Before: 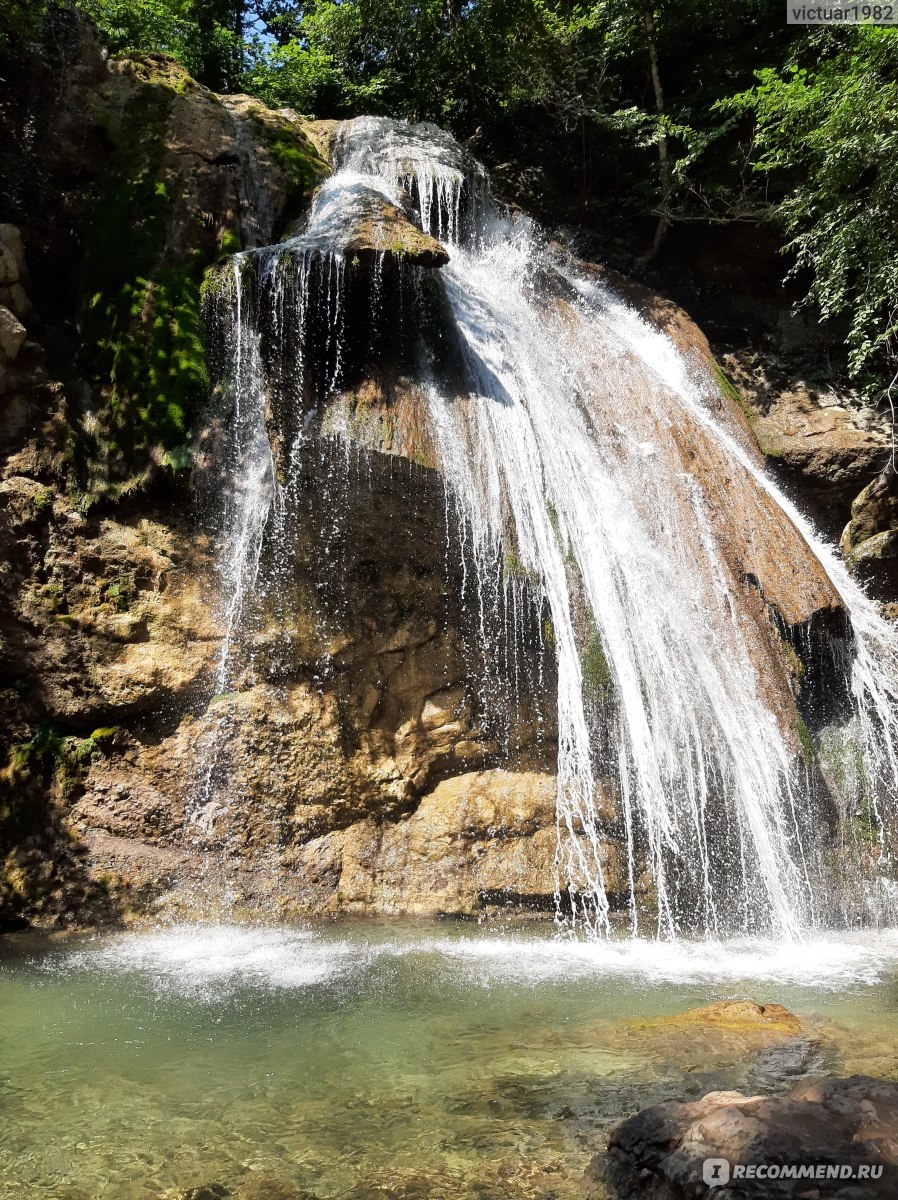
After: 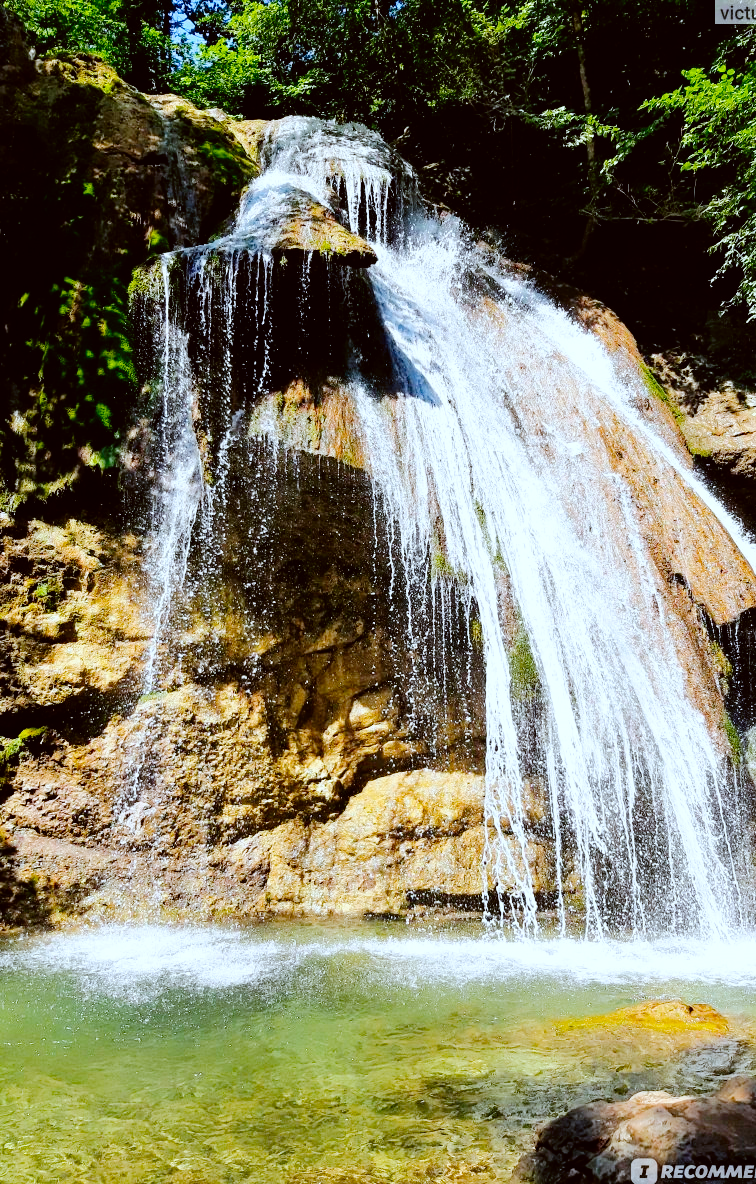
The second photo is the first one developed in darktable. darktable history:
crop: left 8.026%, right 7.374%
color balance rgb: perceptual saturation grading › global saturation 25%, perceptual brilliance grading › mid-tones 10%, perceptual brilliance grading › shadows 15%, global vibrance 20%
color correction: highlights a* -3.28, highlights b* -6.24, shadows a* 3.1, shadows b* 5.19
white balance: red 0.967, blue 1.049
haze removal: compatibility mode true, adaptive false
tone curve: curves: ch0 [(0, 0) (0.003, 0) (0.011, 0.002) (0.025, 0.004) (0.044, 0.007) (0.069, 0.015) (0.1, 0.025) (0.136, 0.04) (0.177, 0.09) (0.224, 0.152) (0.277, 0.239) (0.335, 0.335) (0.399, 0.43) (0.468, 0.524) (0.543, 0.621) (0.623, 0.712) (0.709, 0.792) (0.801, 0.871) (0.898, 0.951) (1, 1)], preserve colors none
